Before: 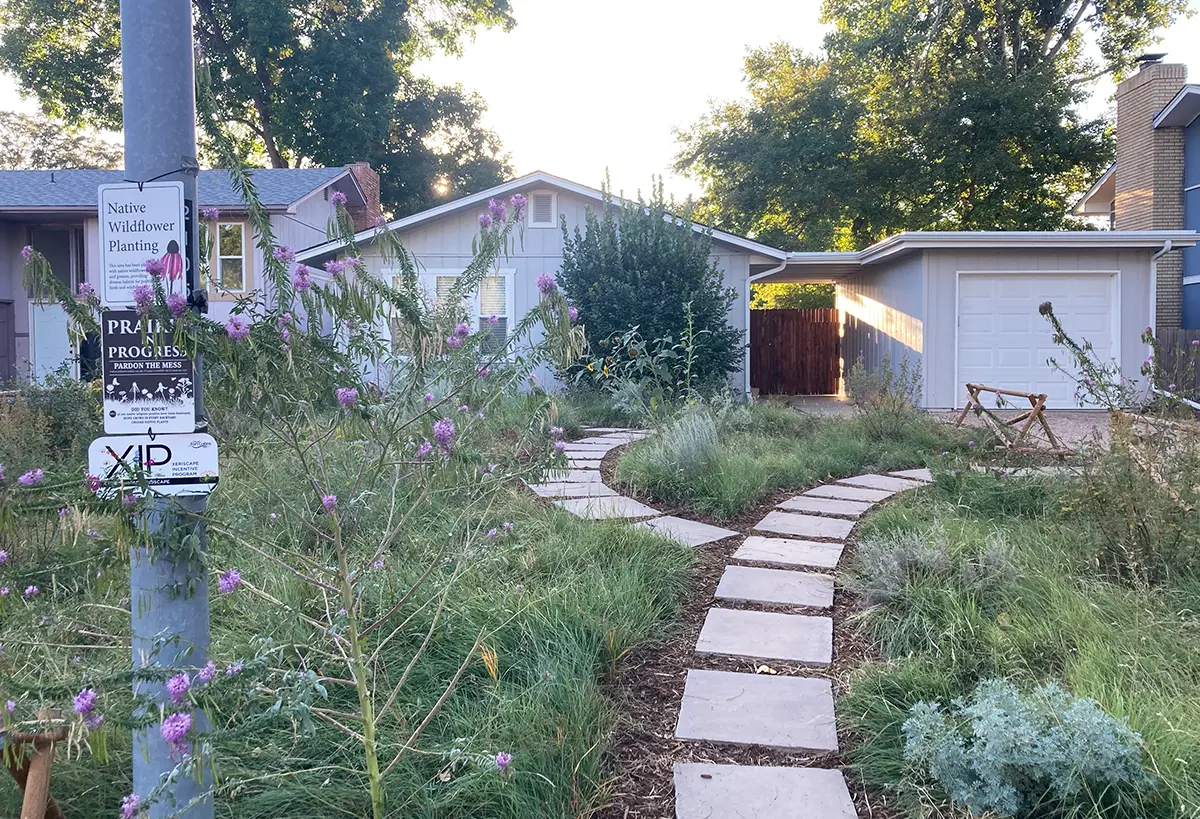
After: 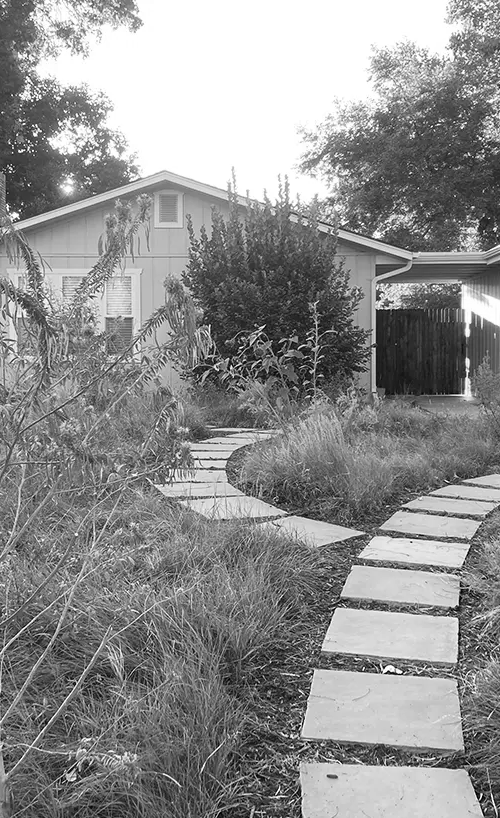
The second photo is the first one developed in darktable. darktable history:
monochrome: on, module defaults
crop: left 31.229%, right 27.105%
